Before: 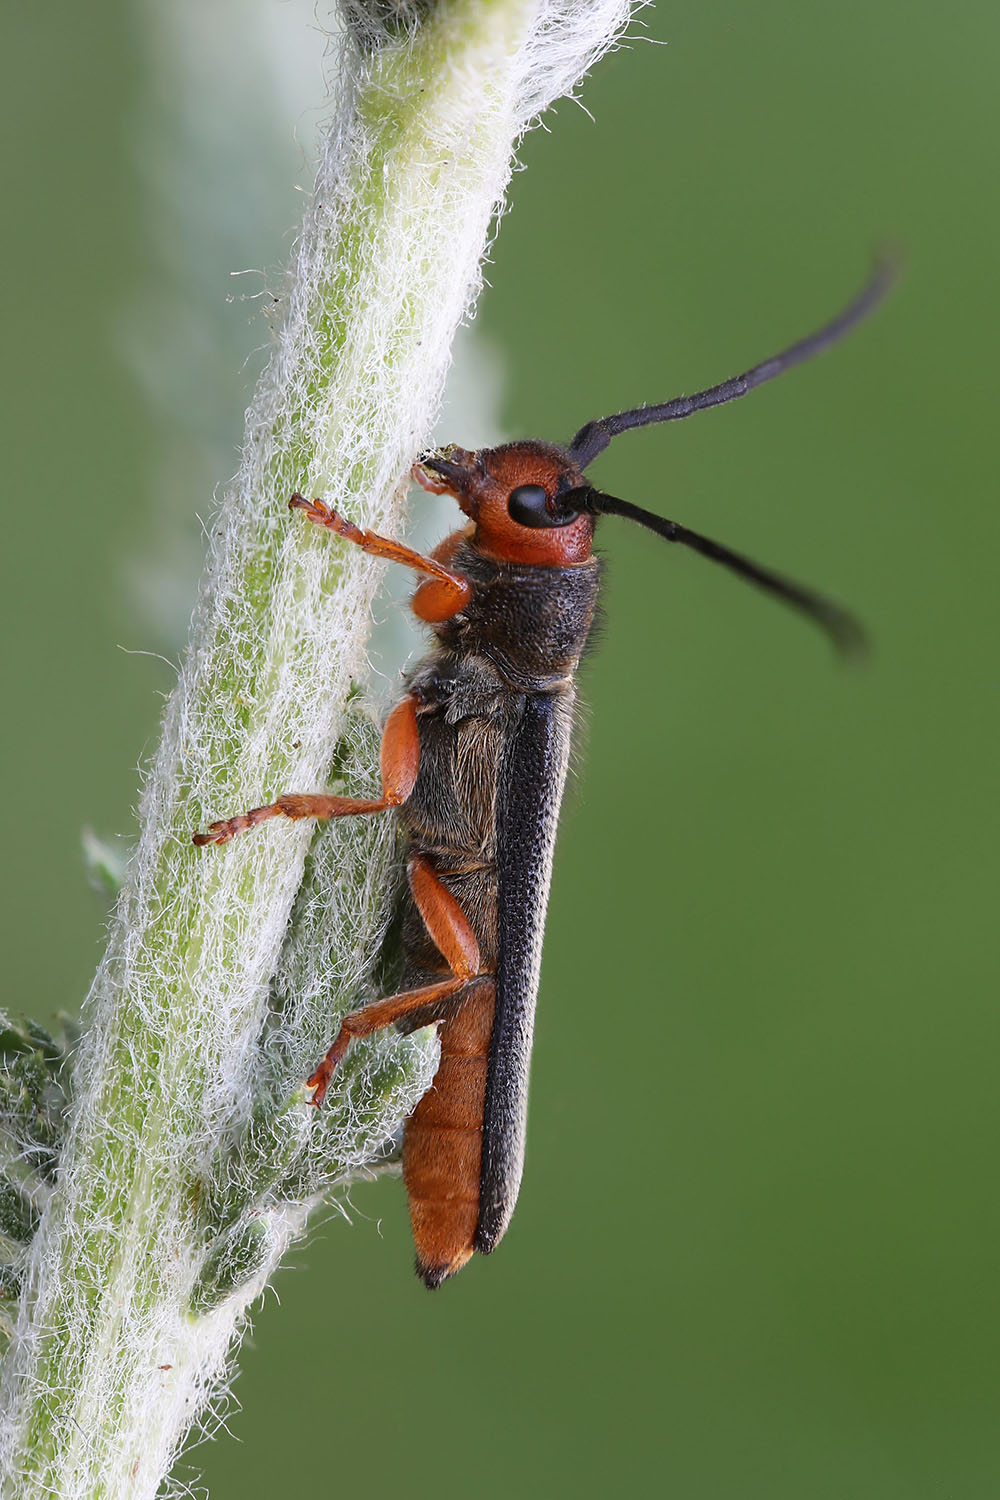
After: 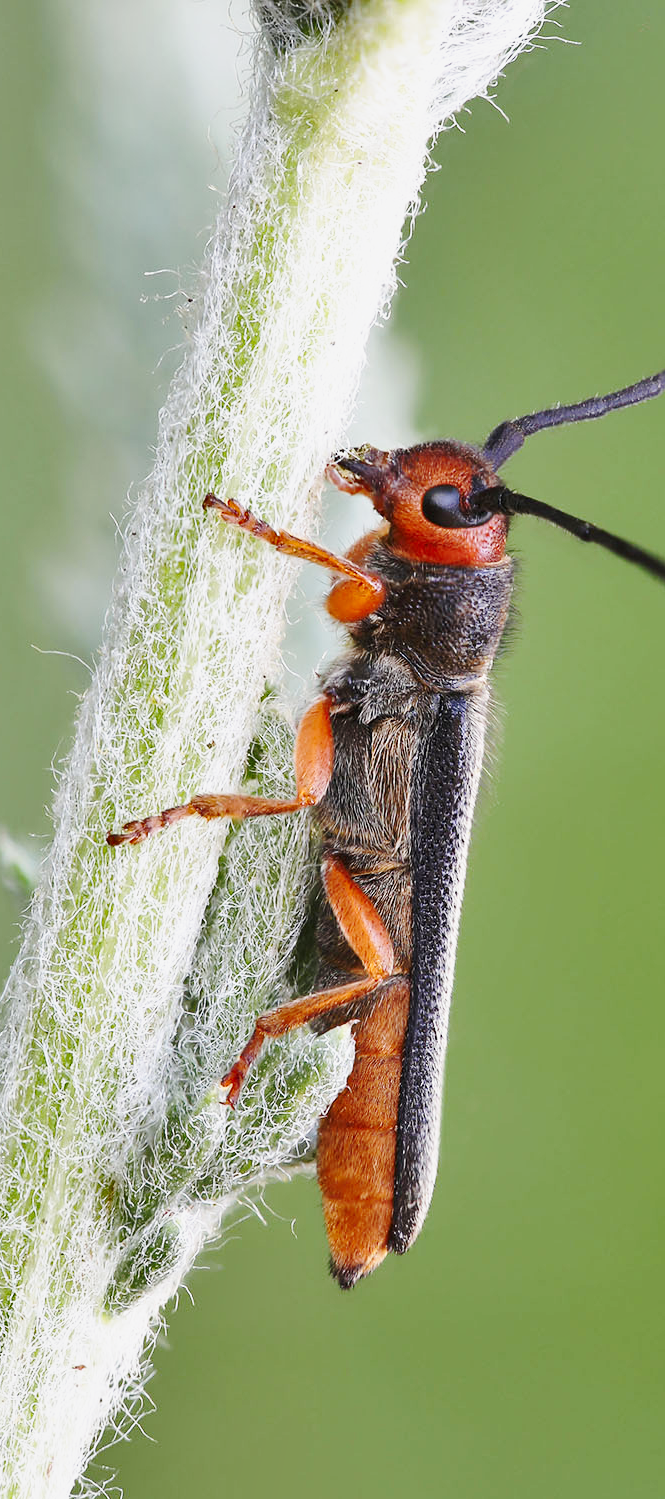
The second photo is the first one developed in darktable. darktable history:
crop and rotate: left 8.604%, right 24.889%
shadows and highlights: shadows 6.41, soften with gaussian
base curve: curves: ch0 [(0, 0) (0.025, 0.046) (0.112, 0.277) (0.467, 0.74) (0.814, 0.929) (1, 0.942)], preserve colors none
